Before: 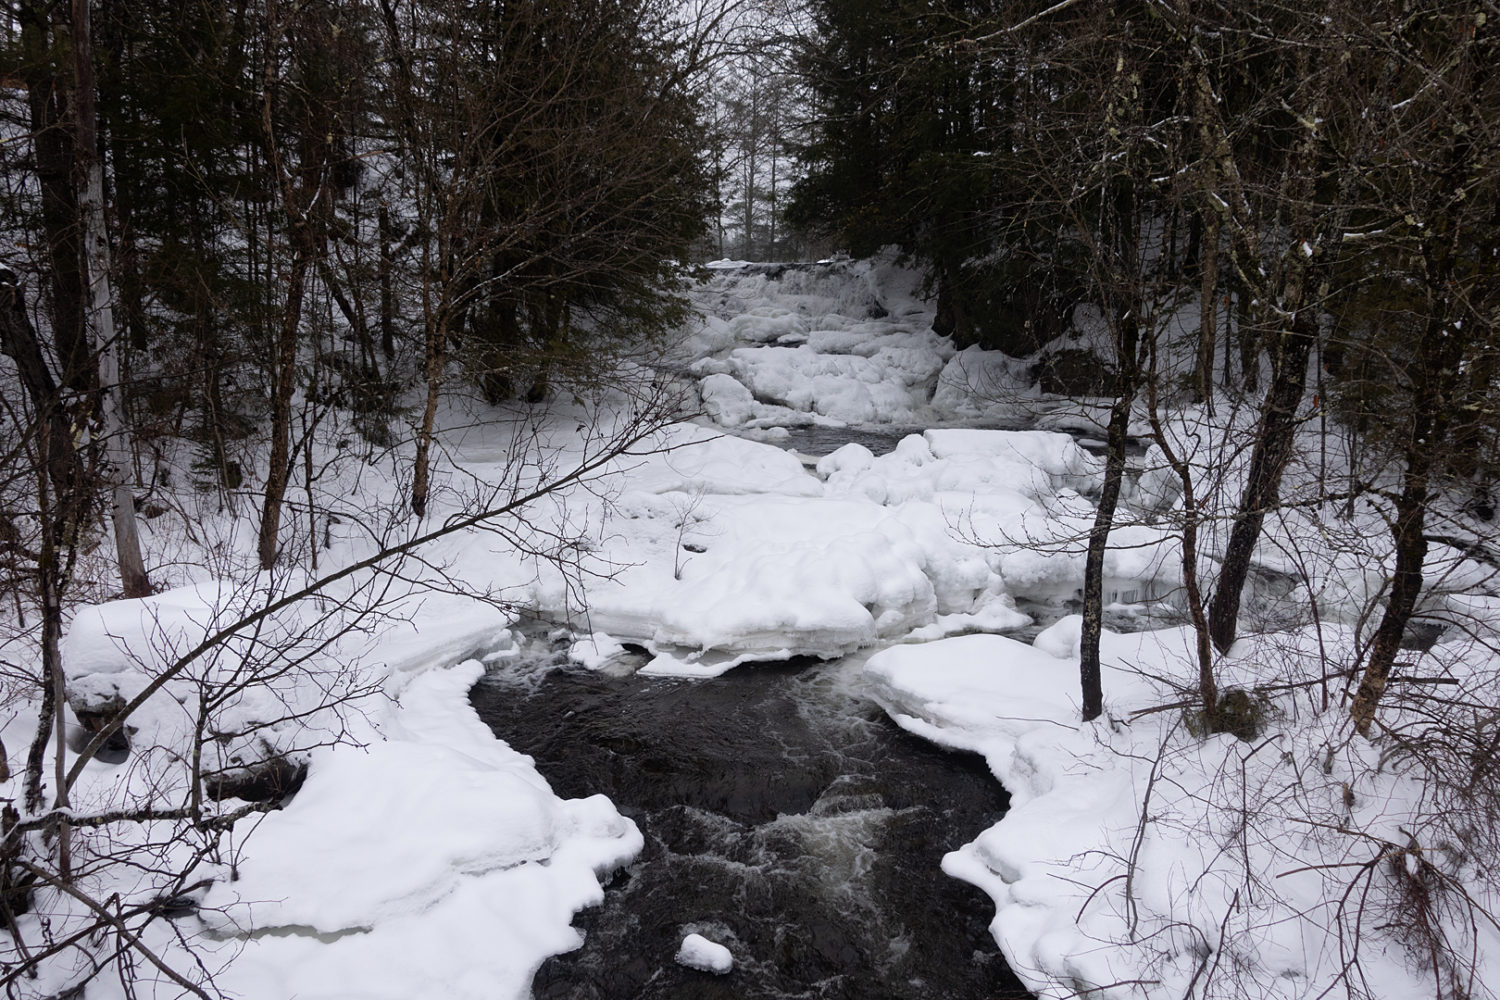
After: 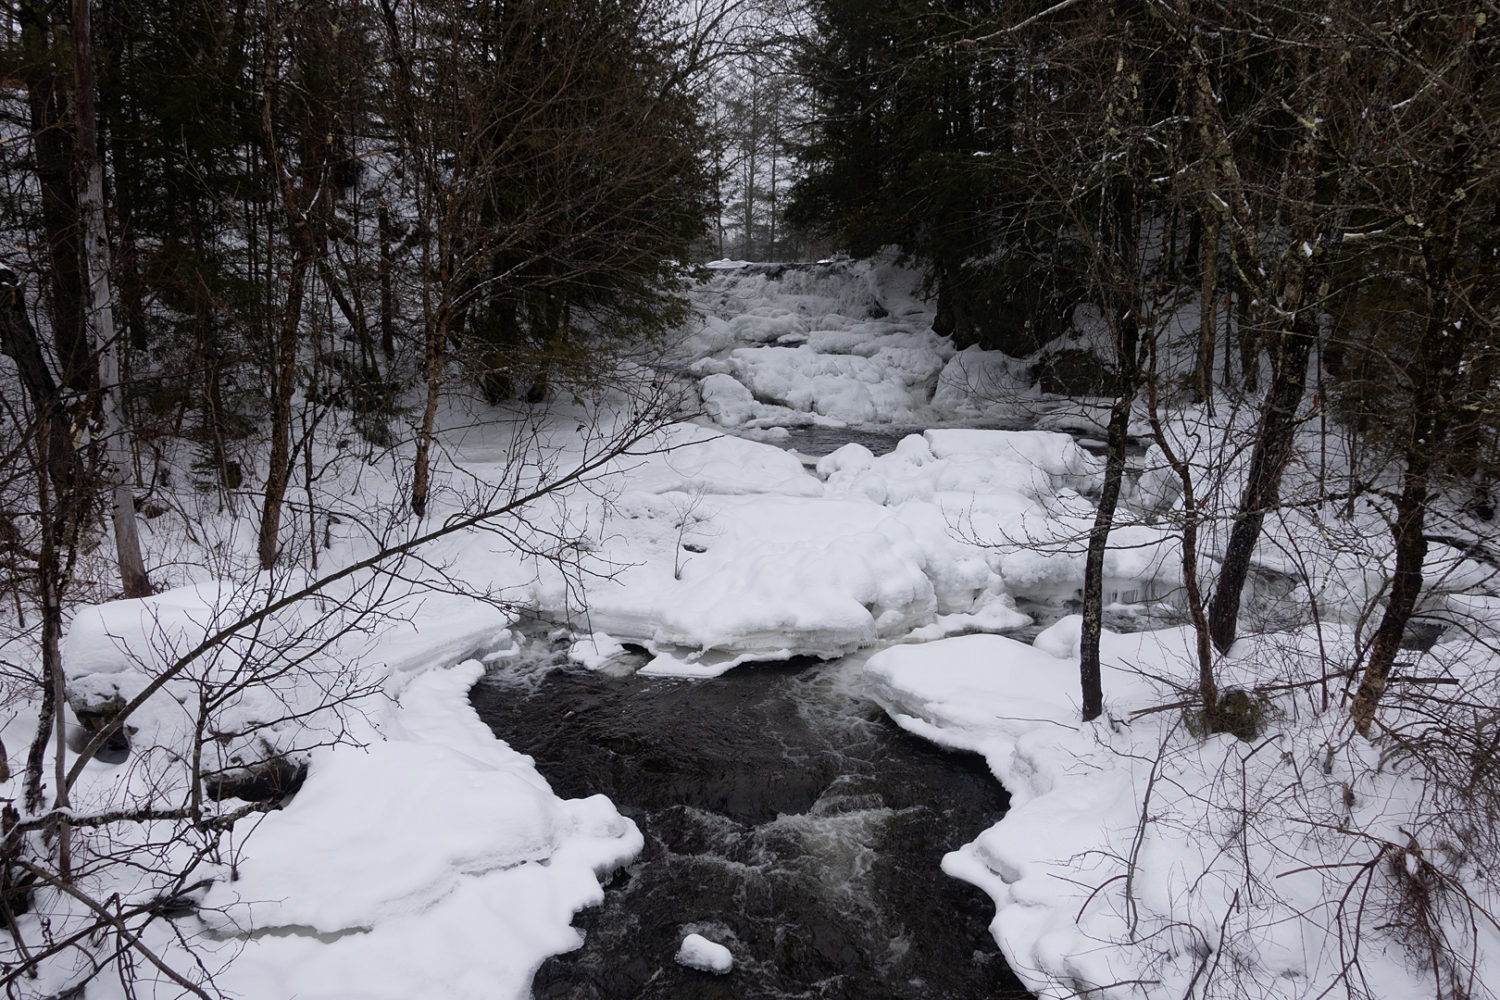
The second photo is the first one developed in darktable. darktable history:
exposure: exposure -0.155 EV, compensate exposure bias true, compensate highlight preservation false
